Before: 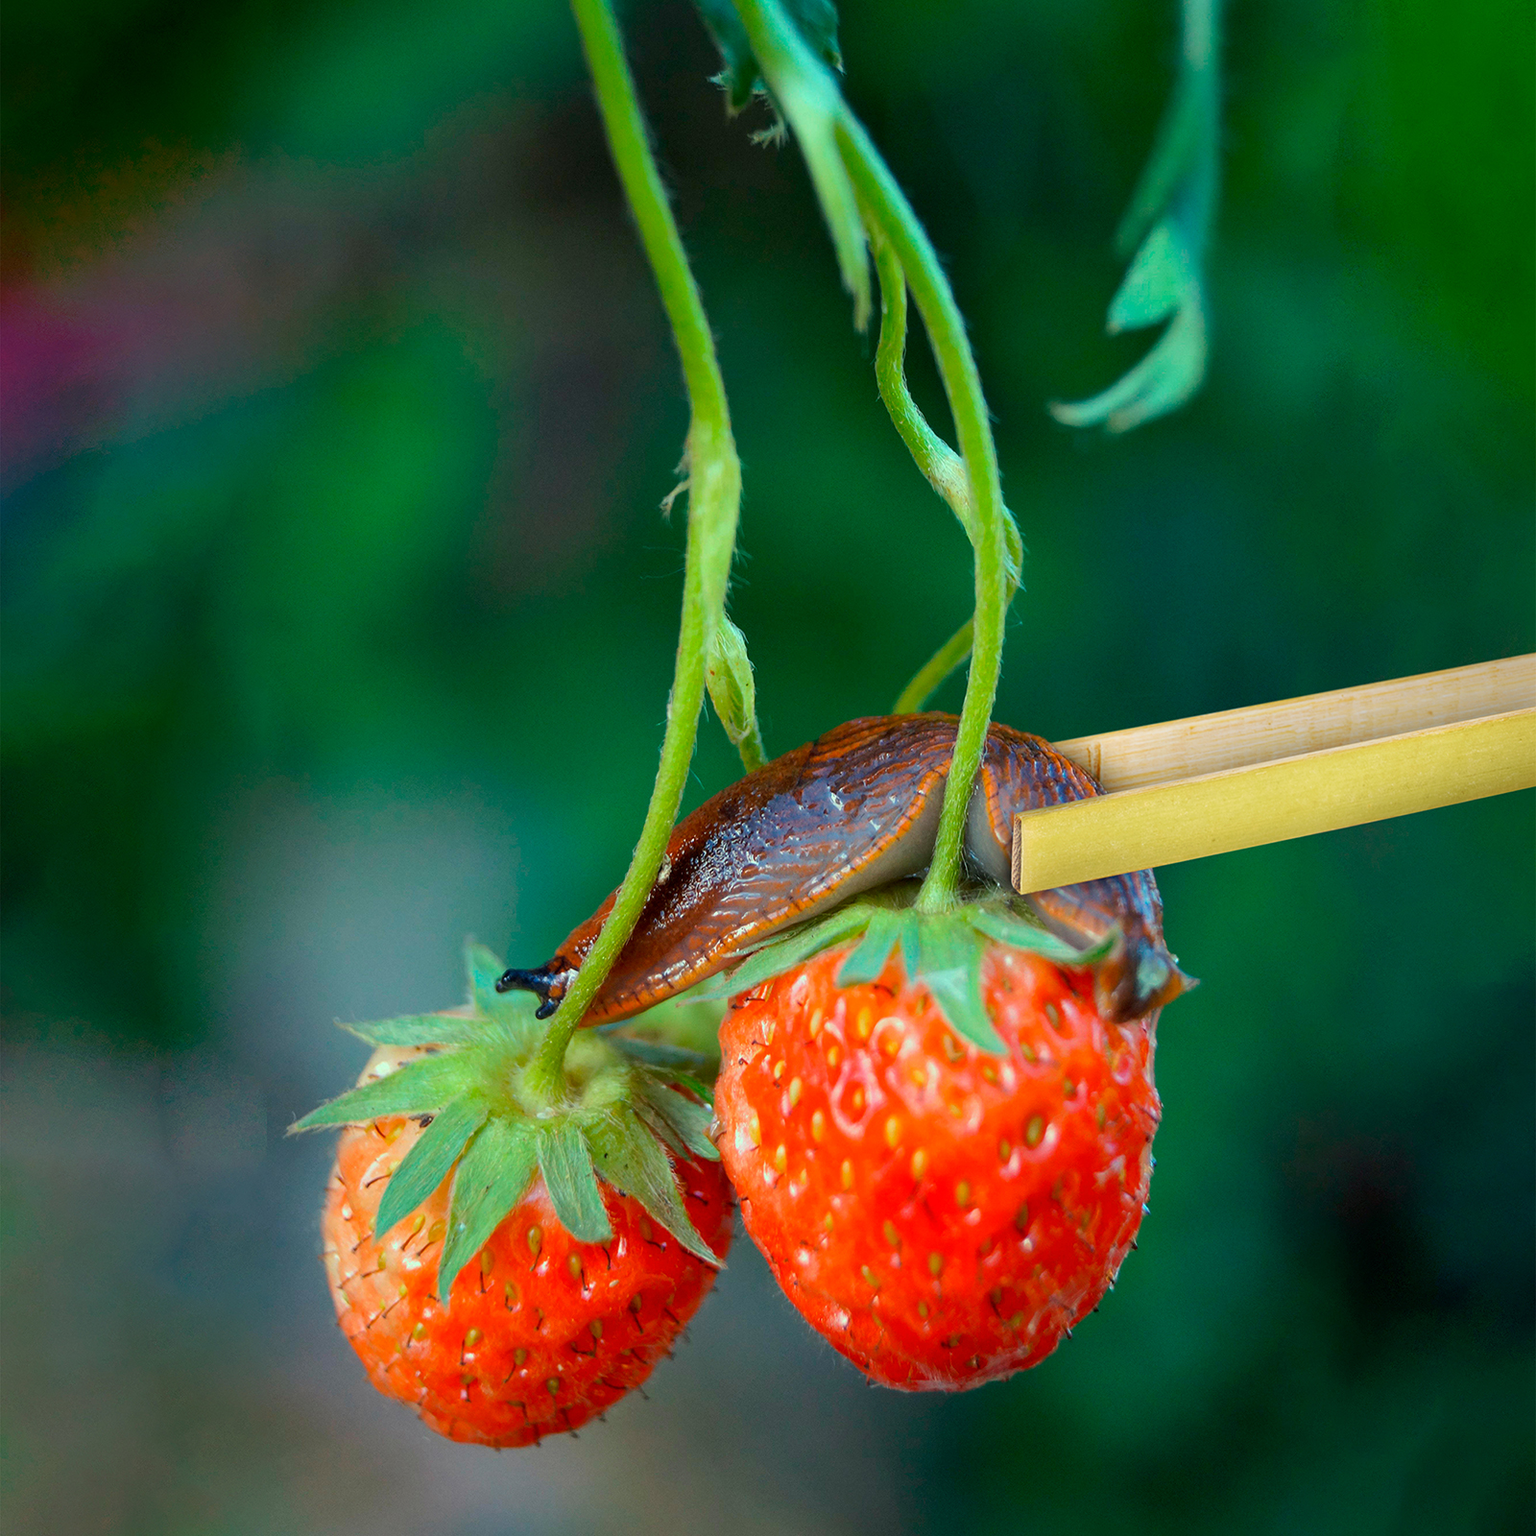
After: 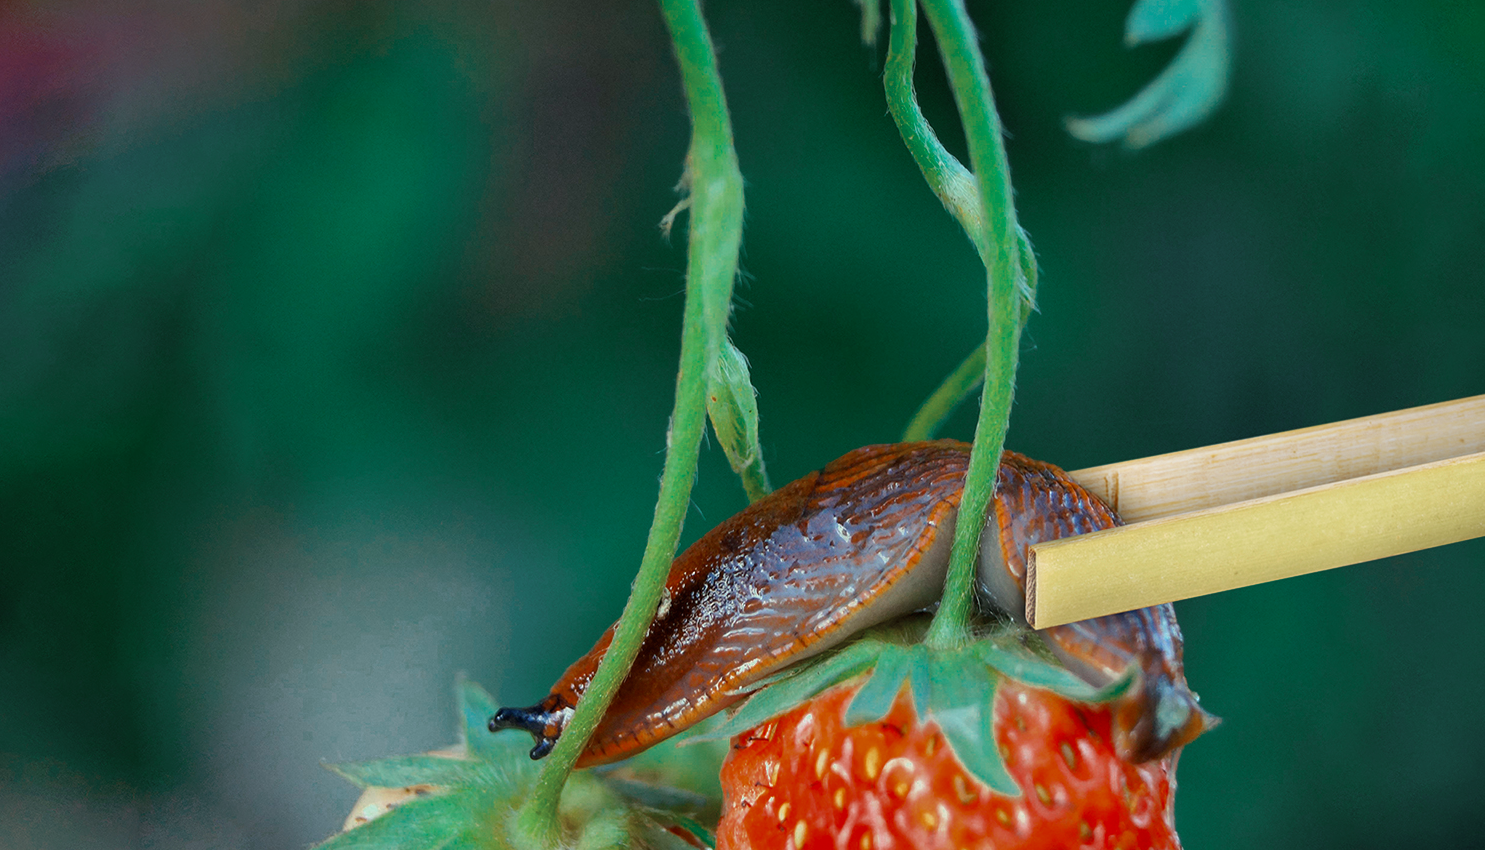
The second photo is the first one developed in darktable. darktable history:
crop: left 1.751%, top 18.899%, right 5.434%, bottom 27.969%
shadows and highlights: shadows 25.29, highlights -47.97, soften with gaussian
color zones: curves: ch0 [(0, 0.5) (0.125, 0.4) (0.25, 0.5) (0.375, 0.4) (0.5, 0.4) (0.625, 0.6) (0.75, 0.6) (0.875, 0.5)]; ch1 [(0, 0.35) (0.125, 0.45) (0.25, 0.35) (0.375, 0.35) (0.5, 0.35) (0.625, 0.35) (0.75, 0.45) (0.875, 0.35)]; ch2 [(0, 0.6) (0.125, 0.5) (0.25, 0.5) (0.375, 0.6) (0.5, 0.6) (0.625, 0.5) (0.75, 0.5) (0.875, 0.5)]
